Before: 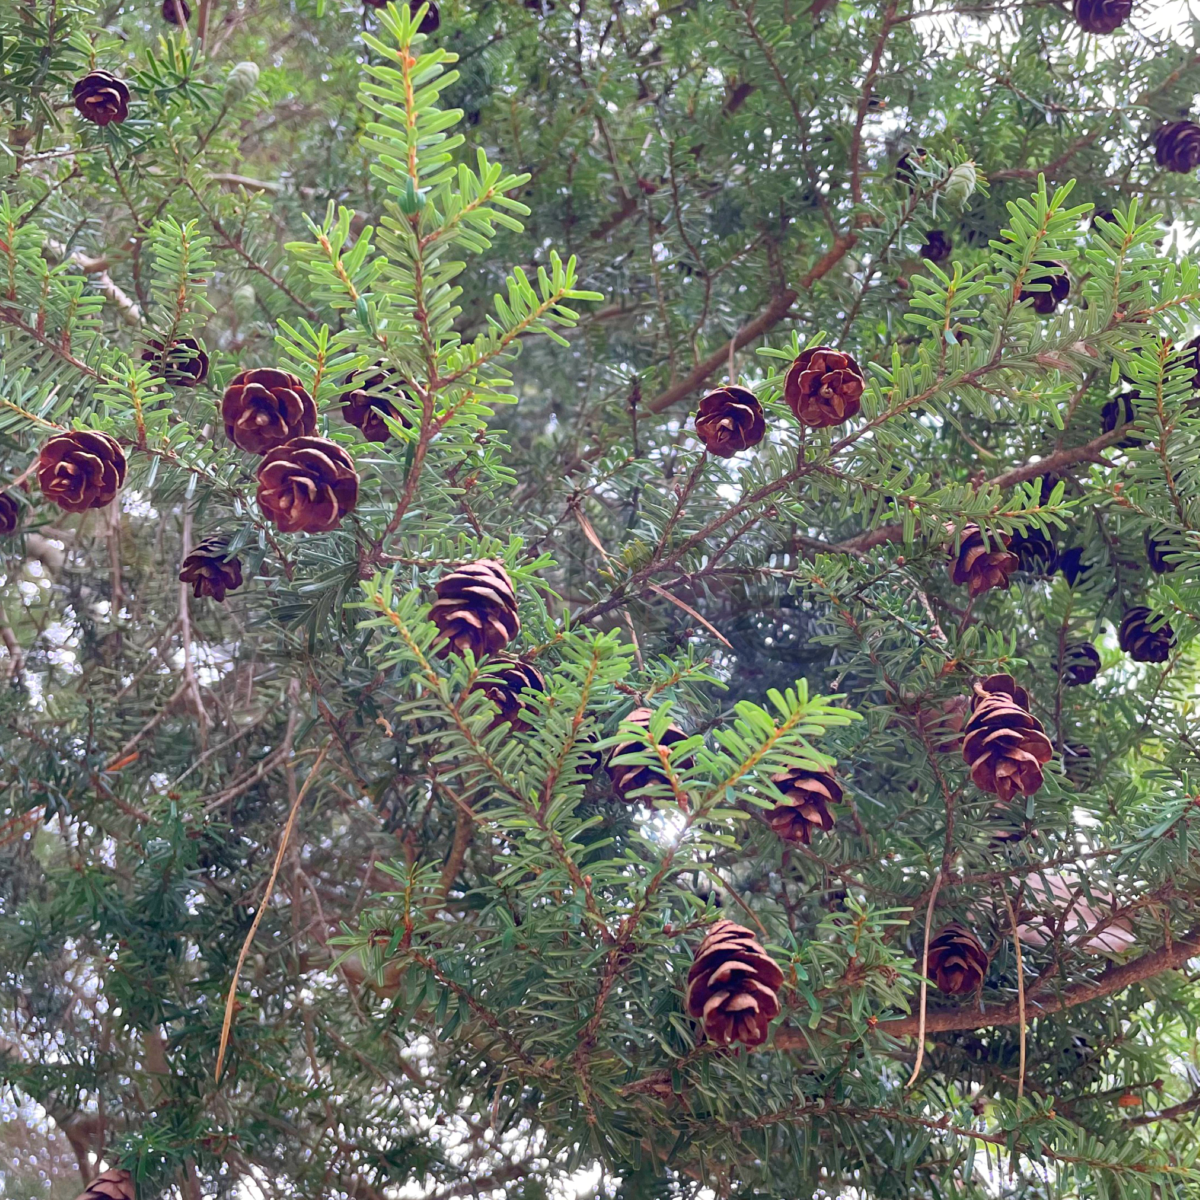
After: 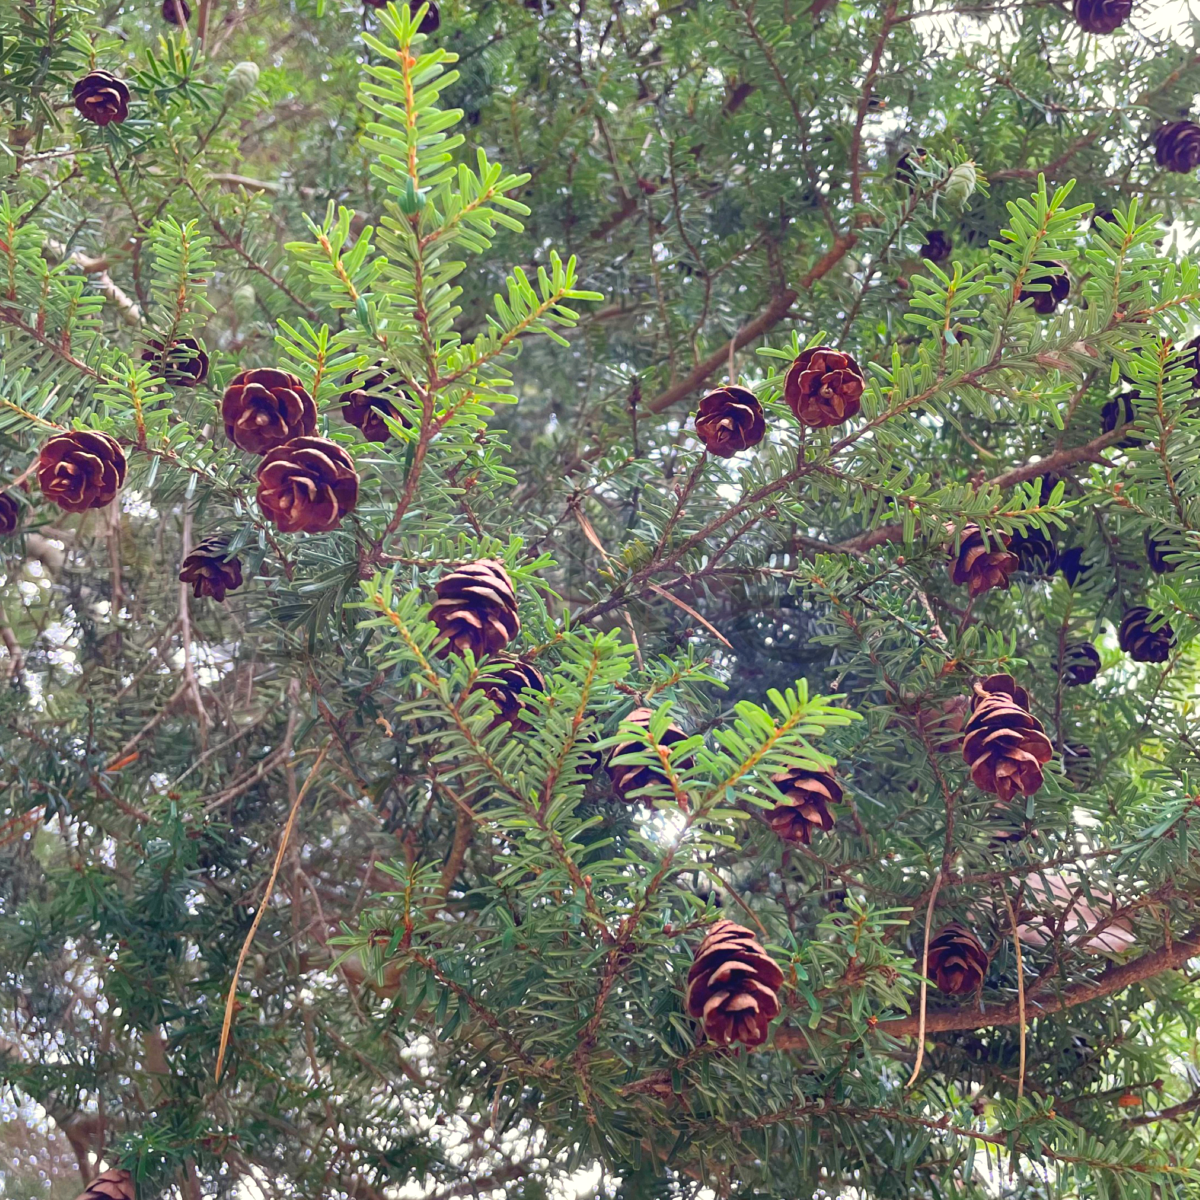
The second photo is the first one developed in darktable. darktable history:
color balance rgb: highlights gain › luminance 6.535%, highlights gain › chroma 2.598%, highlights gain › hue 91.5°, global offset › luminance 0.489%, perceptual saturation grading › global saturation 10.444%
